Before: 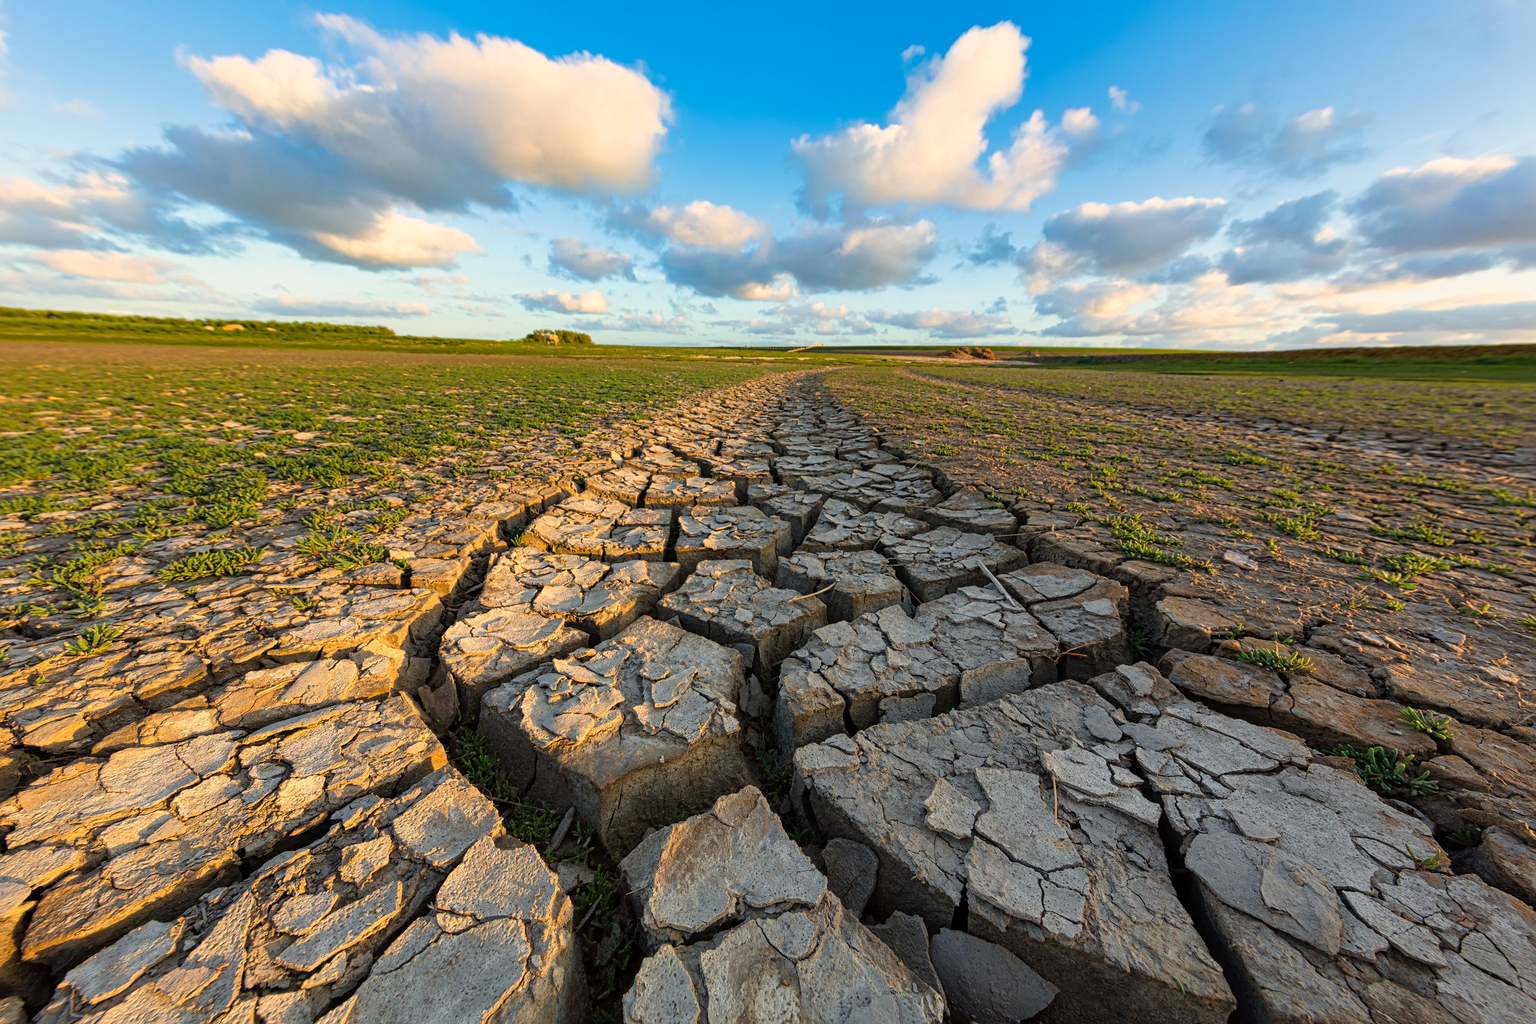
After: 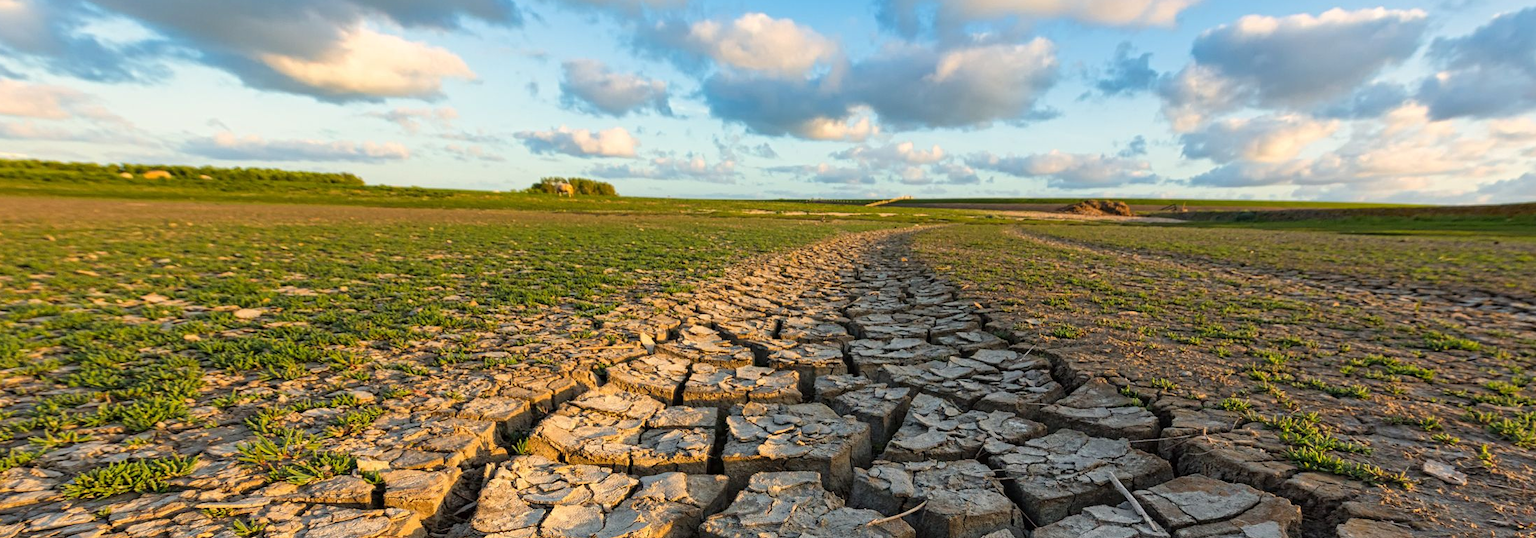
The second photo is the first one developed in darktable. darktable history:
tone equalizer: edges refinement/feathering 500, mask exposure compensation -1.57 EV, preserve details no
crop: left 7.207%, top 18.66%, right 14.513%, bottom 40.19%
